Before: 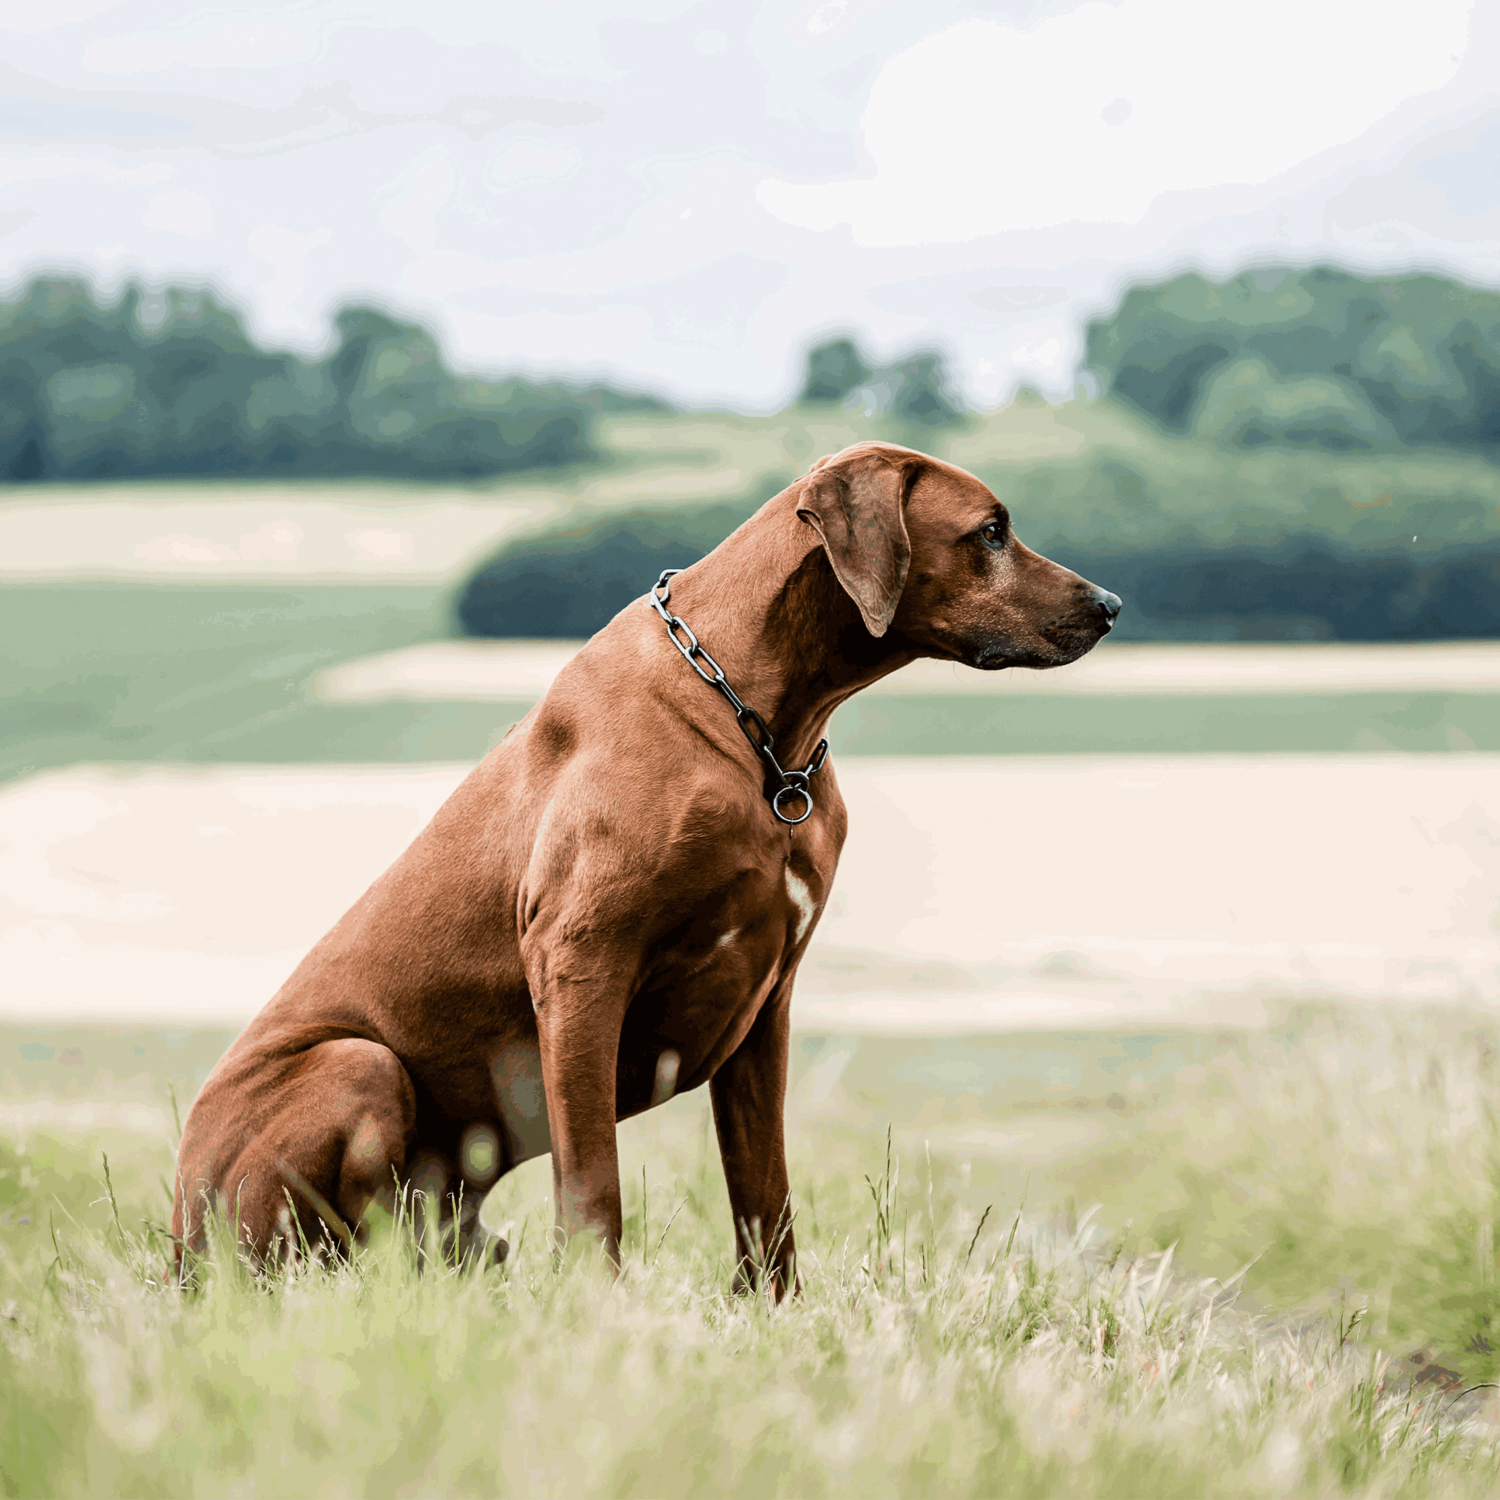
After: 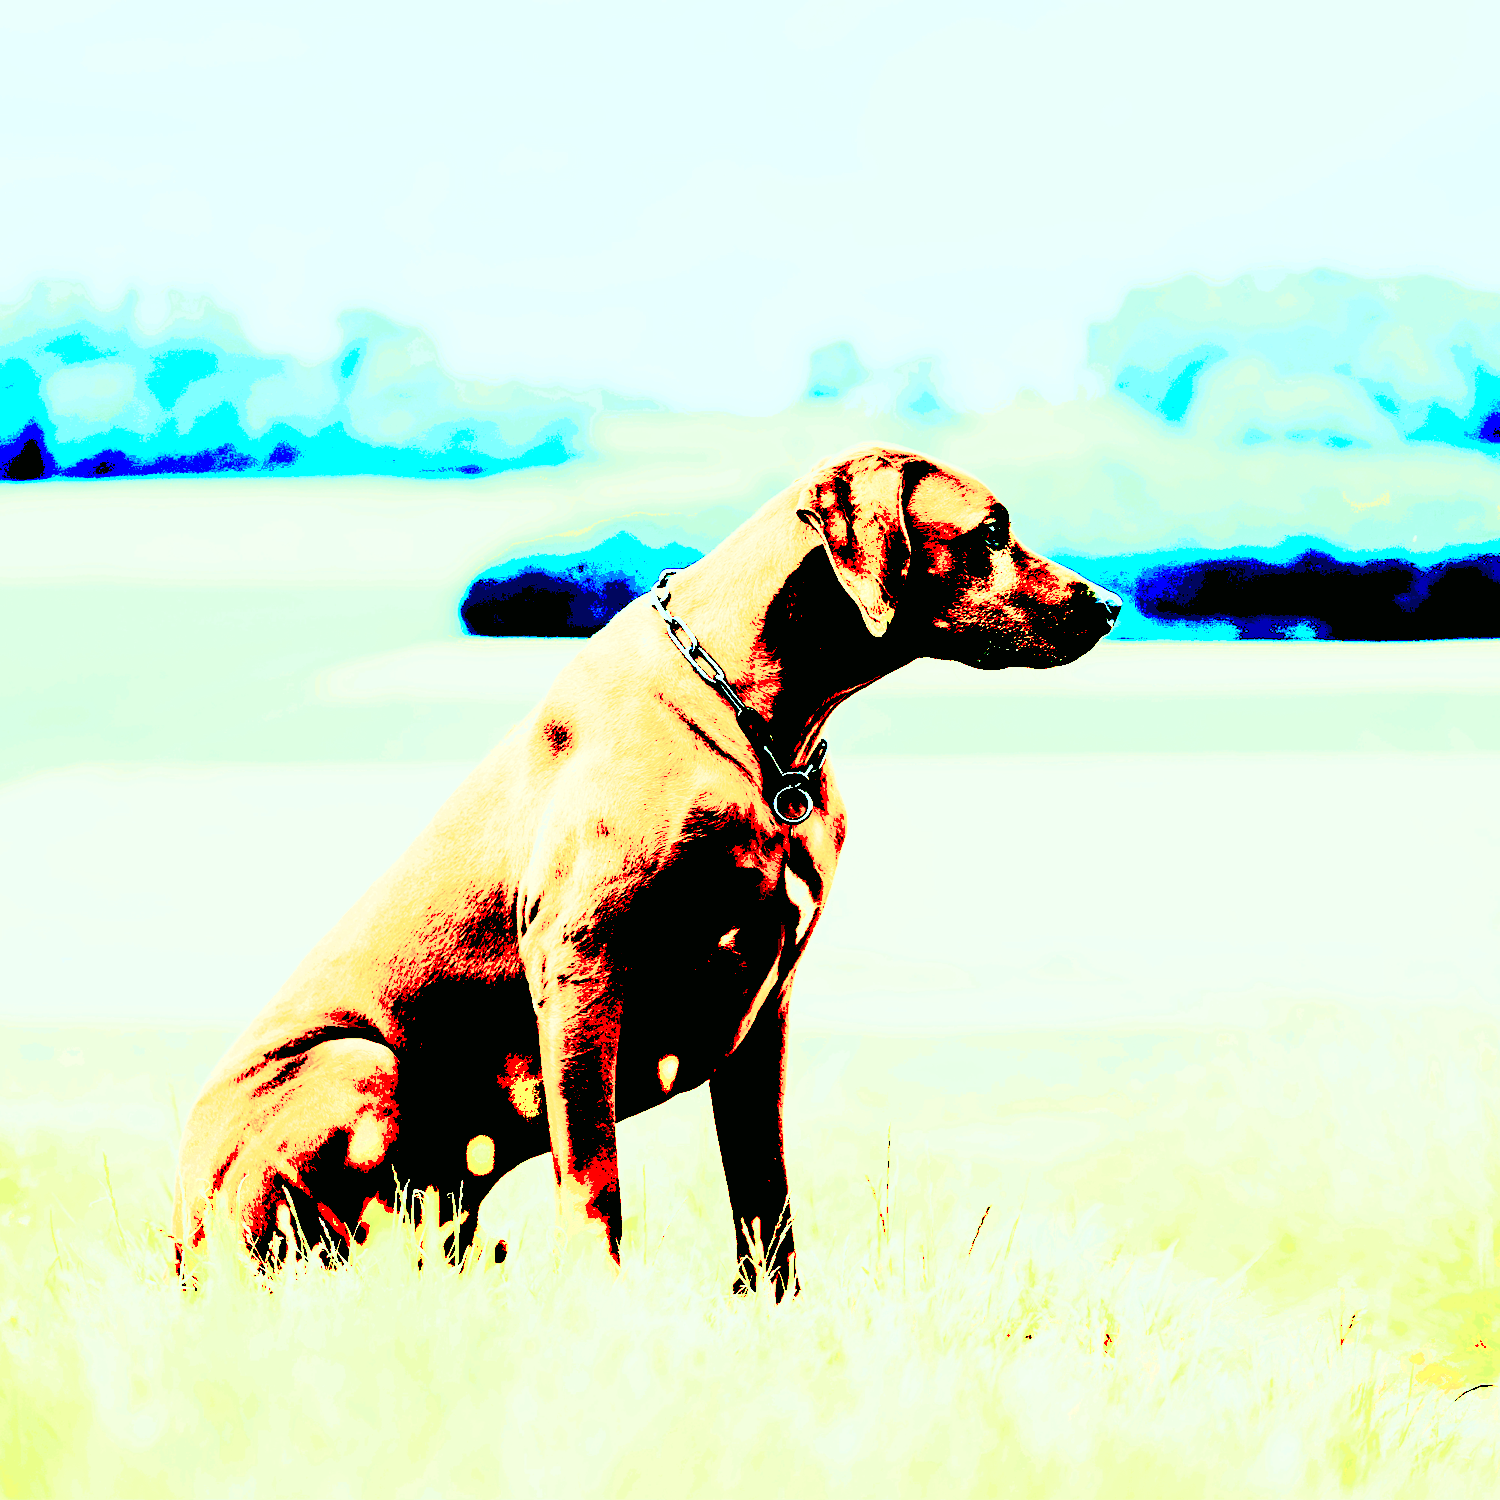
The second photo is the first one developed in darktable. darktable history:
color correction: highlights a* -7.38, highlights b* 1.4, shadows a* -2.94, saturation 1.45
exposure: black level correction 0.1, exposure 2.988 EV, compensate highlight preservation false
color balance rgb: shadows fall-off 299.934%, white fulcrum 2 EV, highlights fall-off 298.934%, perceptual saturation grading › global saturation 7.854%, perceptual saturation grading › shadows 4.215%, perceptual brilliance grading › global brilliance 9.268%, perceptual brilliance grading › shadows 14.728%, mask middle-gray fulcrum 99.752%, contrast gray fulcrum 38.379%, contrast -9.476%
shadows and highlights: shadows 39.62, highlights -60.01
